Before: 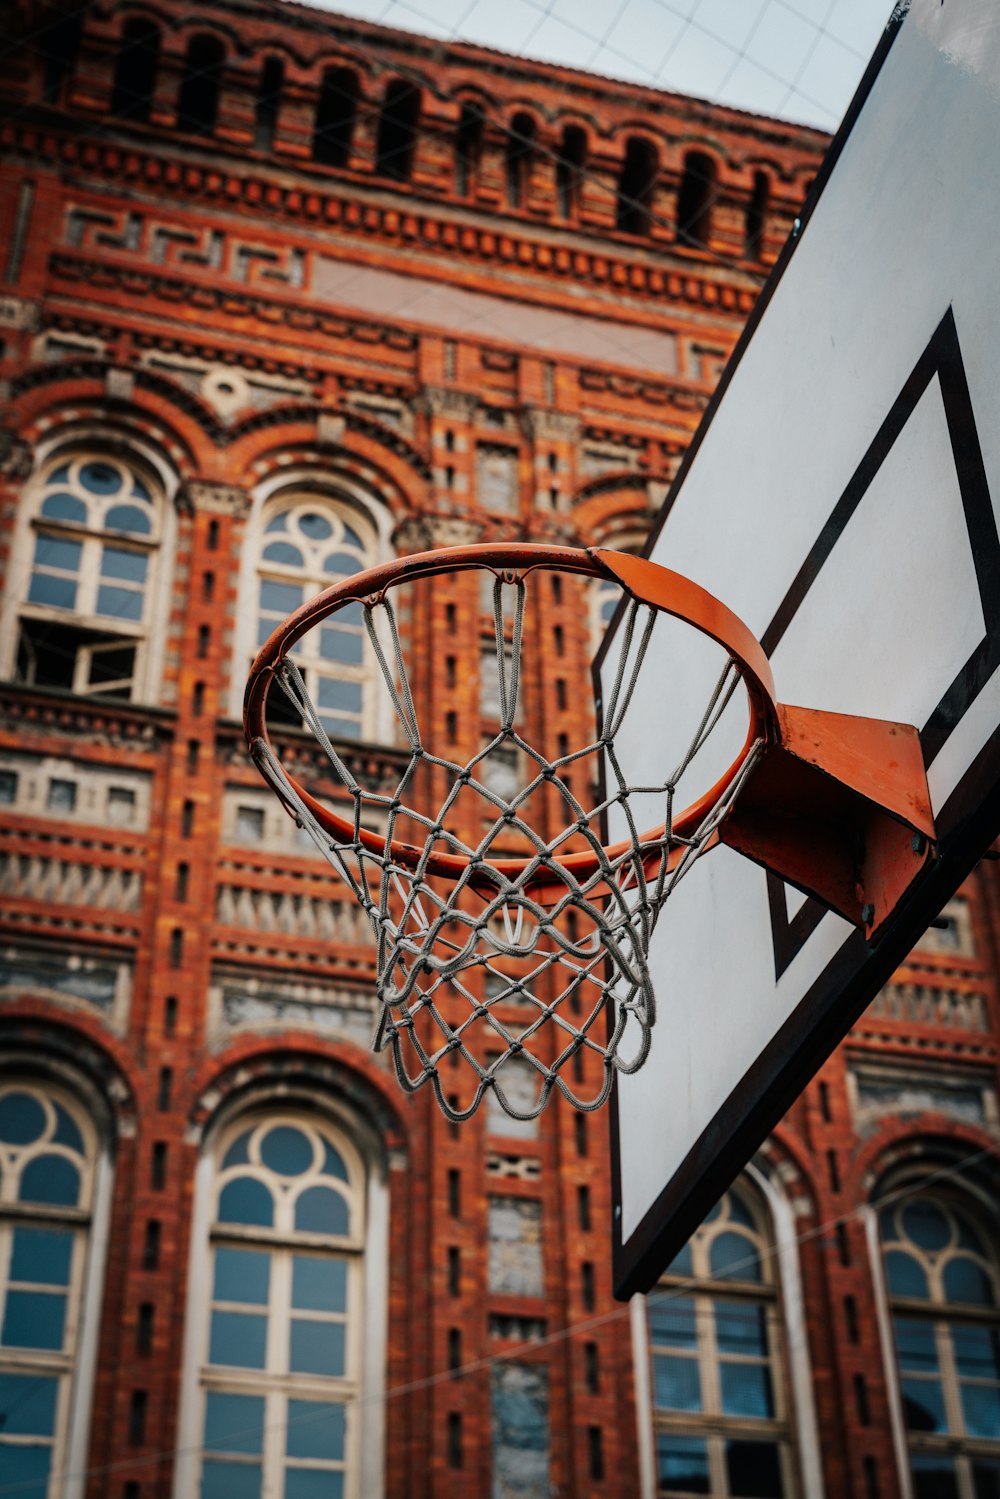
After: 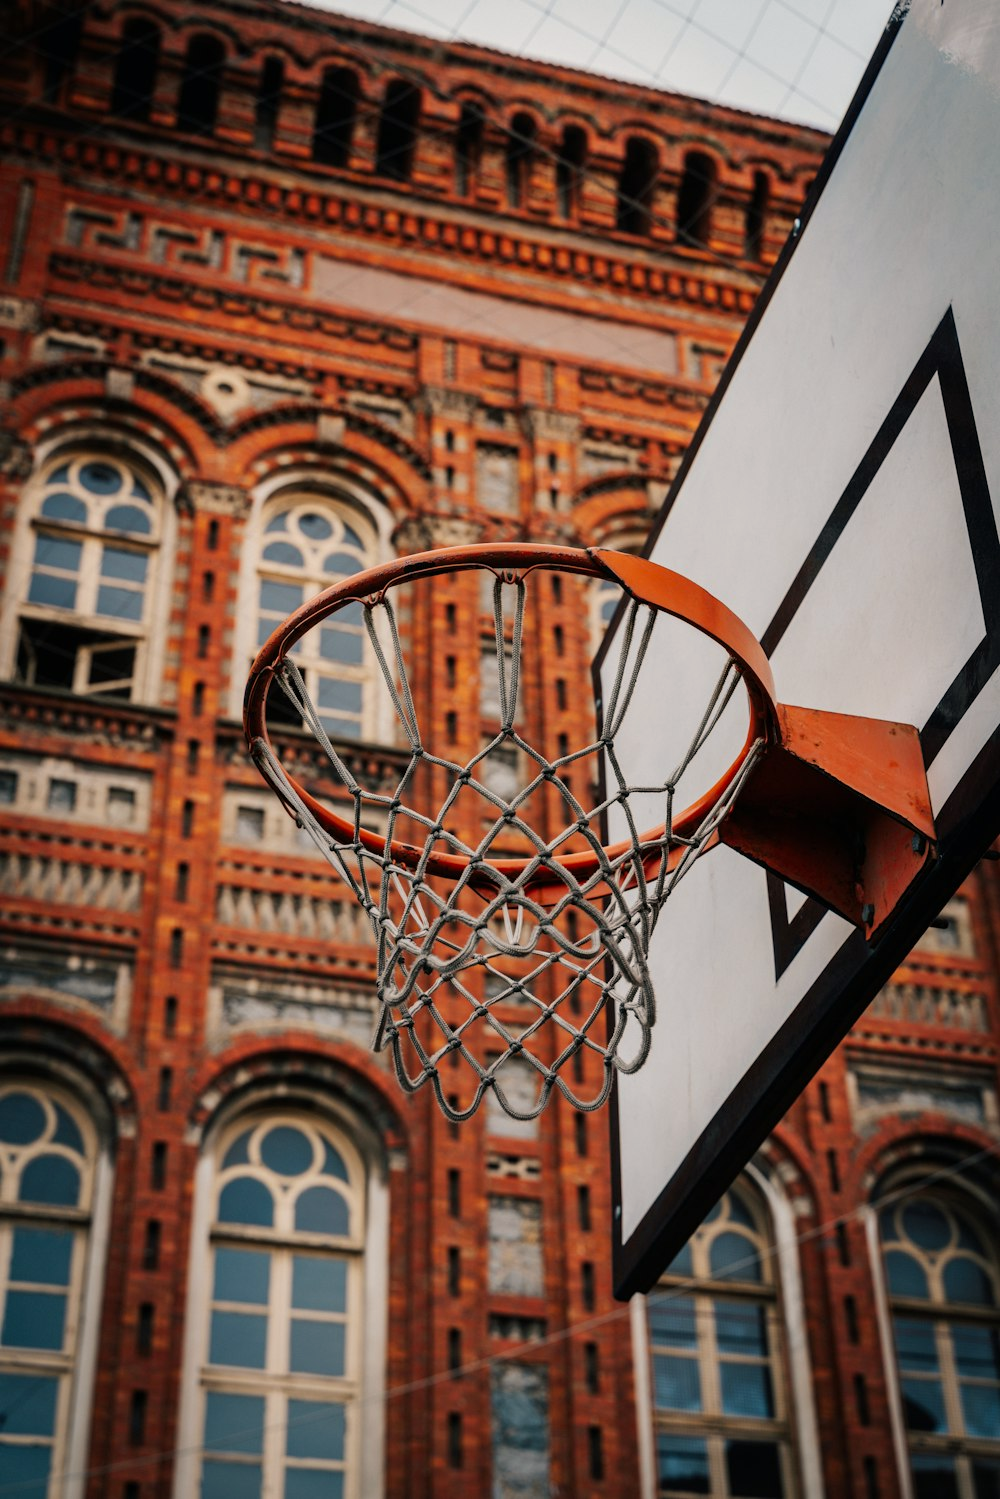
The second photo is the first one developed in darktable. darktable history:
color correction: highlights a* 3.8, highlights b* 5.11
